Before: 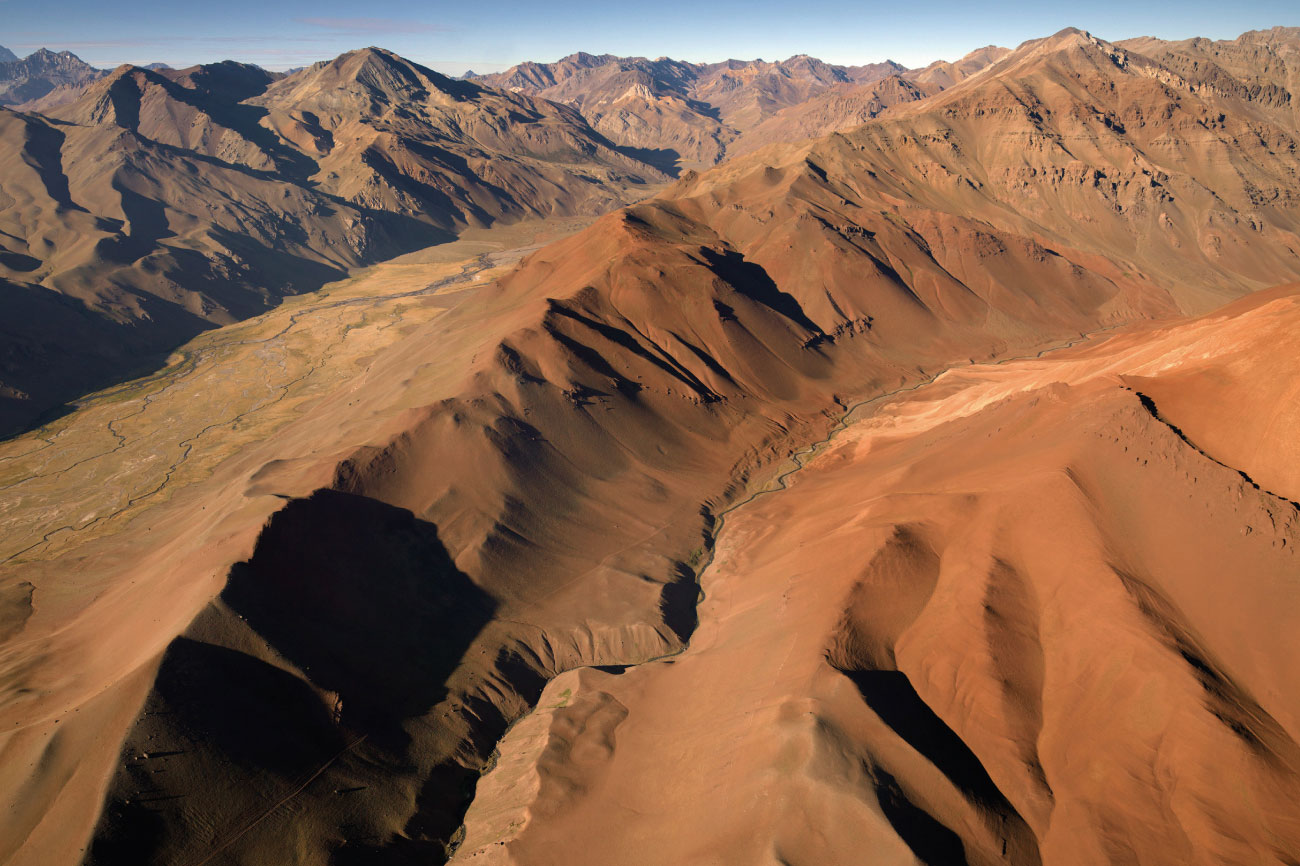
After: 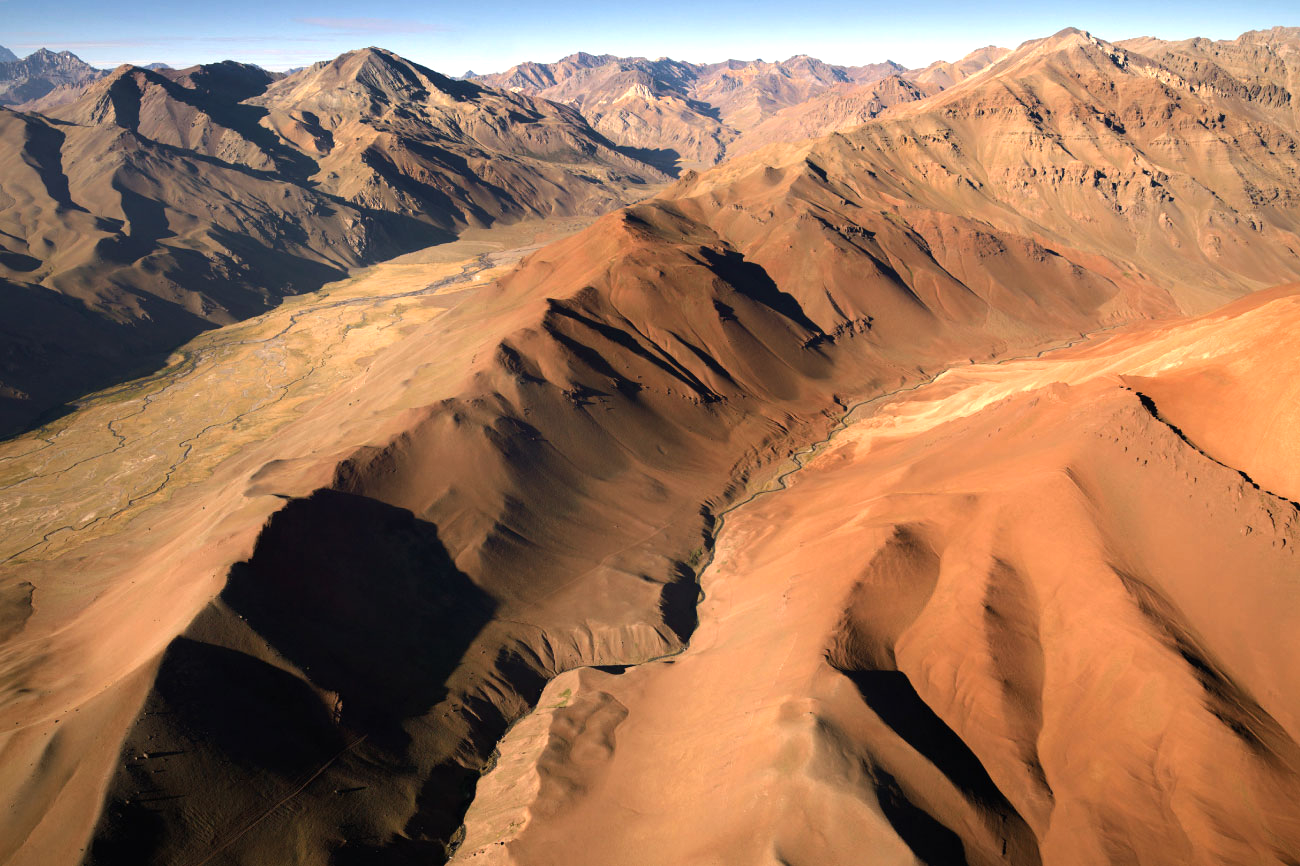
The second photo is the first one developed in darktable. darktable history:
tone equalizer: -8 EV 0.001 EV, -7 EV -0.002 EV, -6 EV 0.002 EV, -5 EV -0.03 EV, -4 EV -0.116 EV, -3 EV -0.169 EV, -2 EV 0.24 EV, -1 EV 0.702 EV, +0 EV 0.493 EV
exposure: compensate highlight preservation false
